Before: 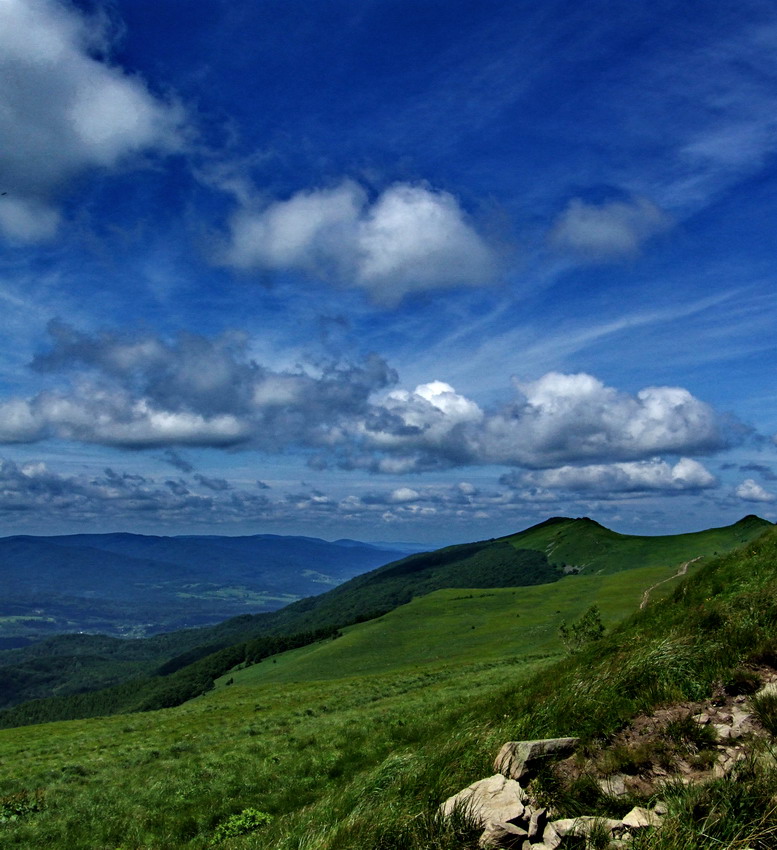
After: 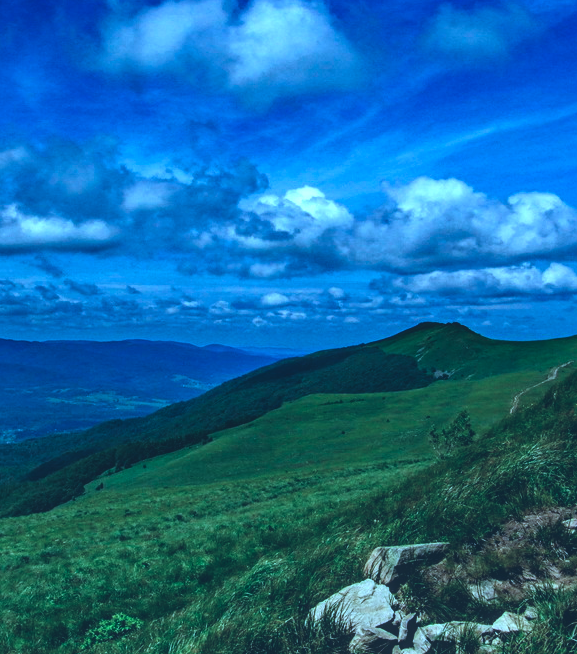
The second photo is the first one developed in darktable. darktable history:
local contrast: detail 130%
crop: left 16.852%, top 22.968%, right 8.765%
color calibration: illuminant custom, x 0.433, y 0.394, temperature 3090.18 K
exposure: black level correction -0.023, exposure -0.033 EV, compensate highlight preservation false
